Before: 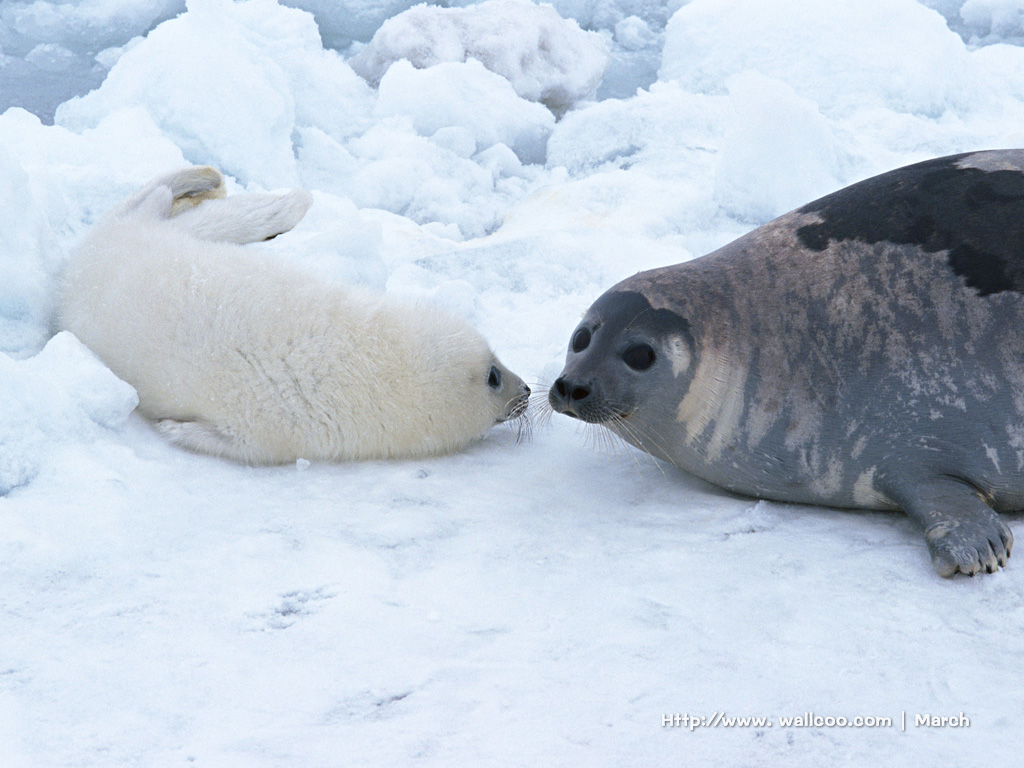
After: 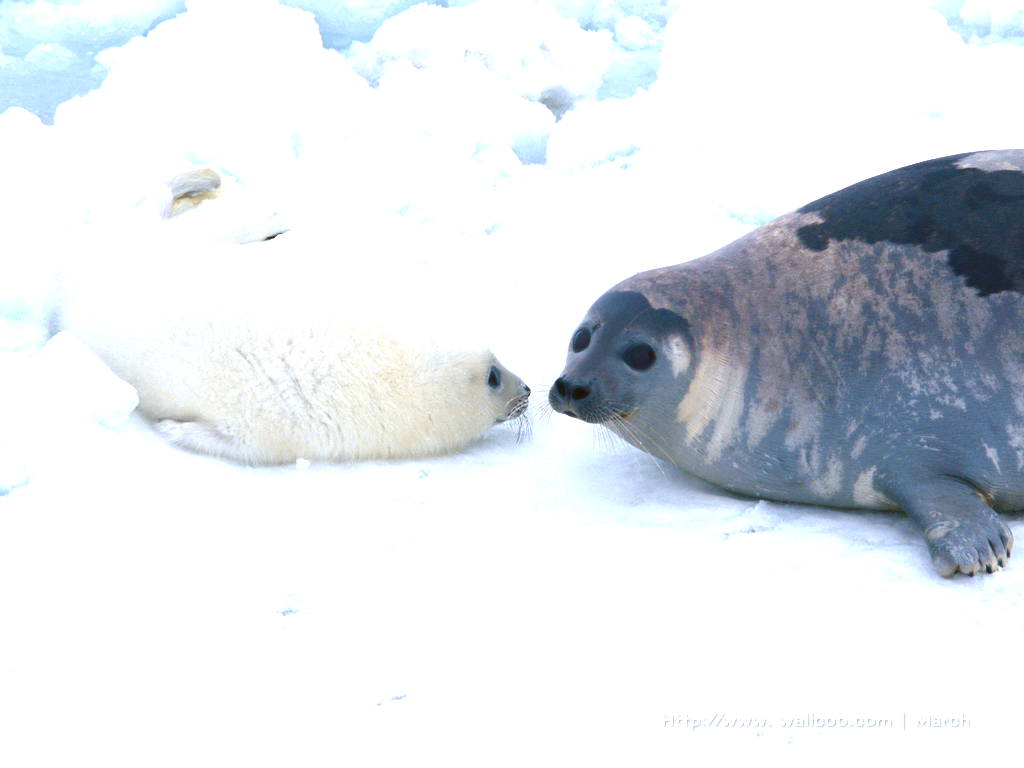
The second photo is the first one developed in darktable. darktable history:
contrast equalizer: octaves 7, y [[0.502, 0.505, 0.512, 0.529, 0.564, 0.588], [0.5 ×6], [0.502, 0.505, 0.512, 0.529, 0.564, 0.588], [0, 0.001, 0.001, 0.004, 0.008, 0.011], [0, 0.001, 0.001, 0.004, 0.008, 0.011]], mix -1
color balance rgb: linear chroma grading › shadows -2.2%, linear chroma grading › highlights -15%, linear chroma grading › global chroma -10%, linear chroma grading › mid-tones -10%, perceptual saturation grading › global saturation 45%, perceptual saturation grading › highlights -50%, perceptual saturation grading › shadows 30%, perceptual brilliance grading › global brilliance 18%, global vibrance 45%
exposure: exposure 0.2 EV, compensate highlight preservation false
